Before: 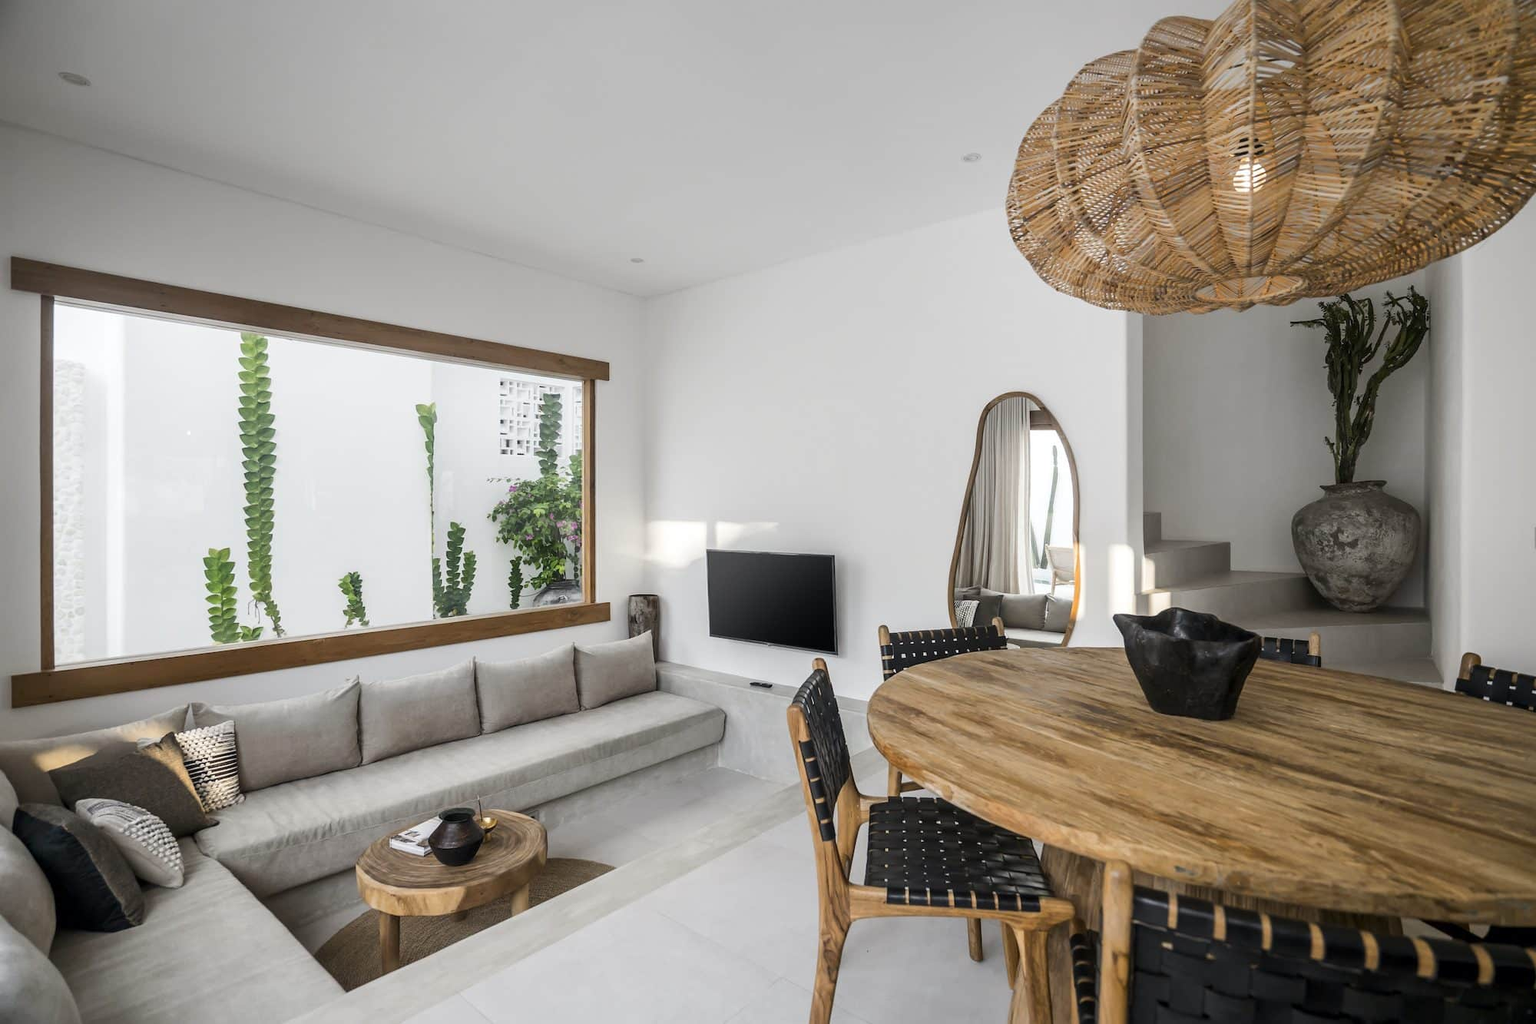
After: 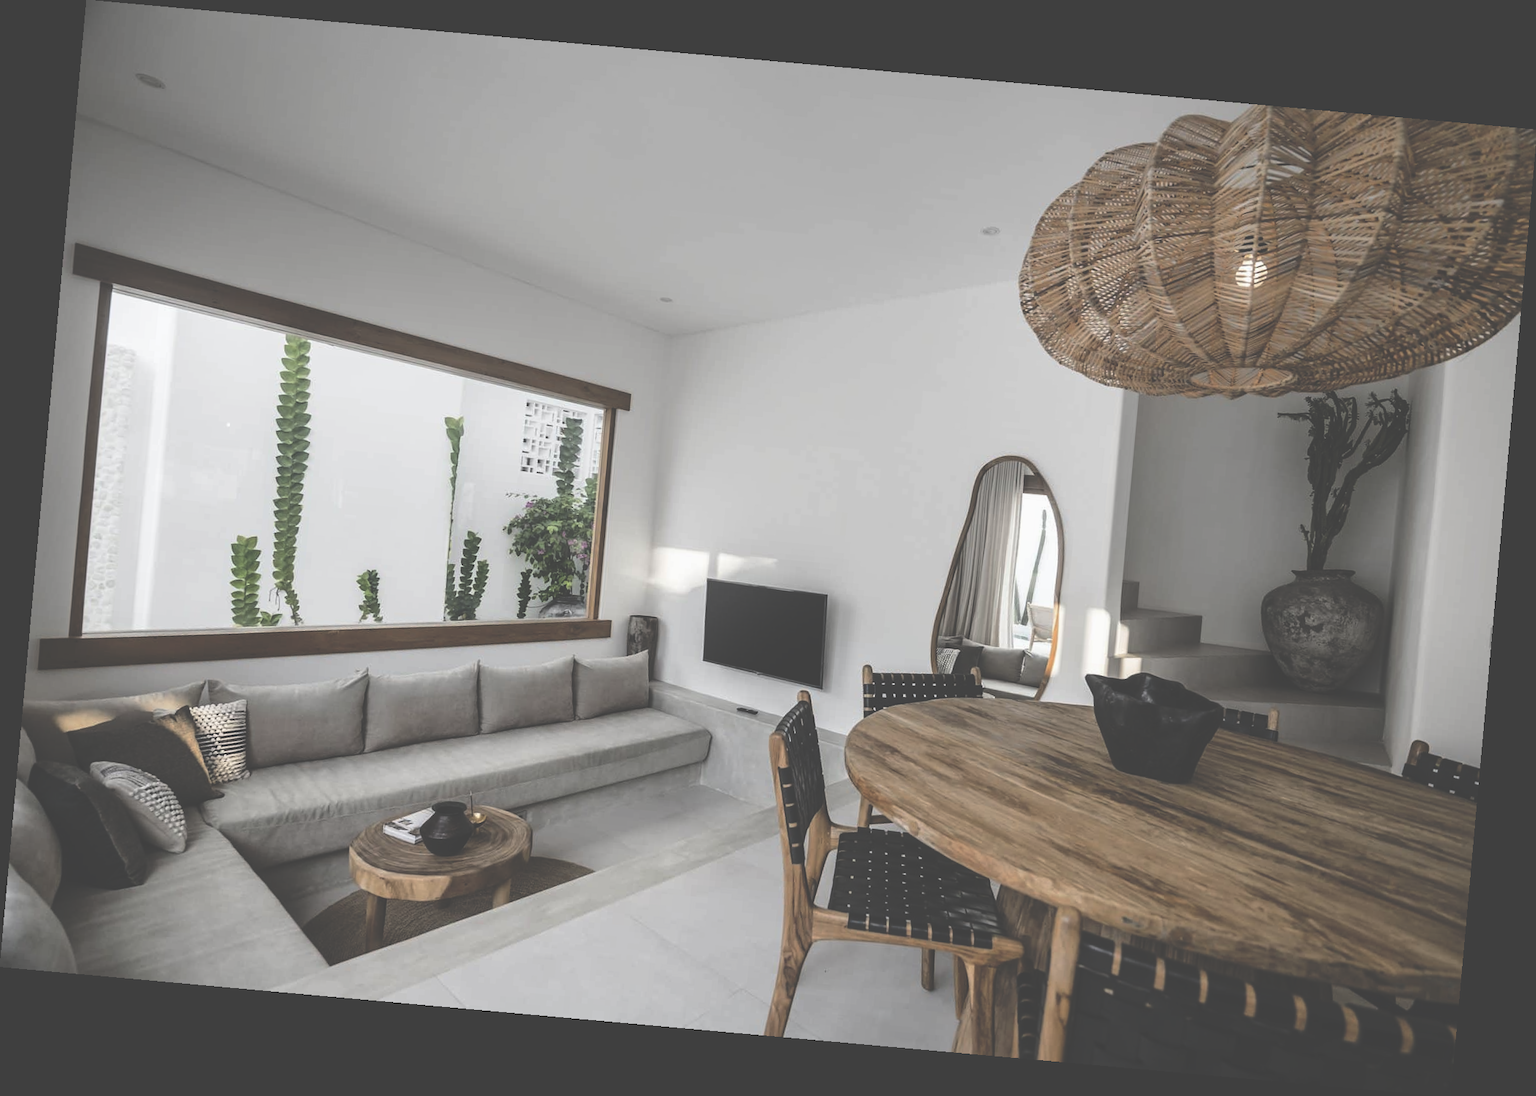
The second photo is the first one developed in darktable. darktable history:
contrast brightness saturation: contrast -0.26, saturation -0.43
rotate and perspective: rotation 5.12°, automatic cropping off
tone equalizer: -8 EV -0.417 EV, -7 EV -0.389 EV, -6 EV -0.333 EV, -5 EV -0.222 EV, -3 EV 0.222 EV, -2 EV 0.333 EV, -1 EV 0.389 EV, +0 EV 0.417 EV, edges refinement/feathering 500, mask exposure compensation -1.25 EV, preserve details no
rgb curve: curves: ch0 [(0, 0.186) (0.314, 0.284) (0.775, 0.708) (1, 1)], compensate middle gray true, preserve colors none
